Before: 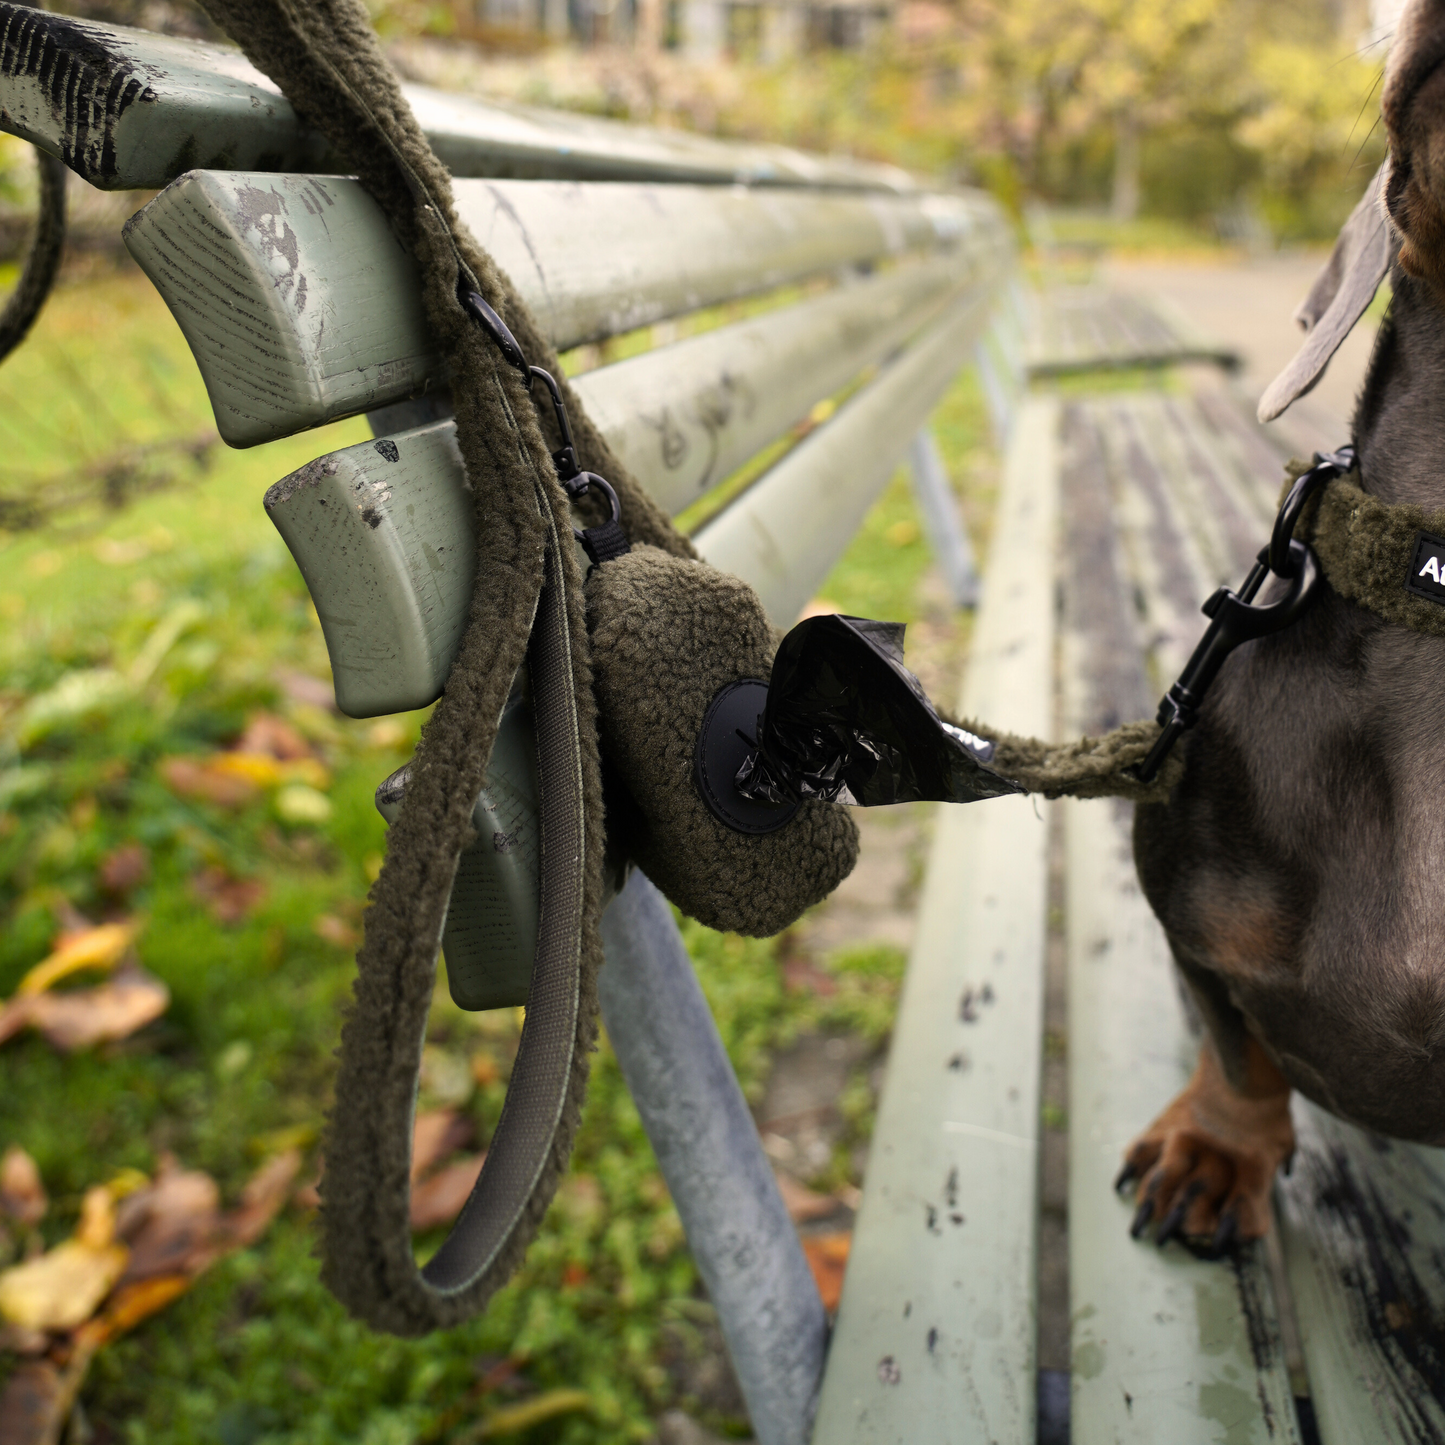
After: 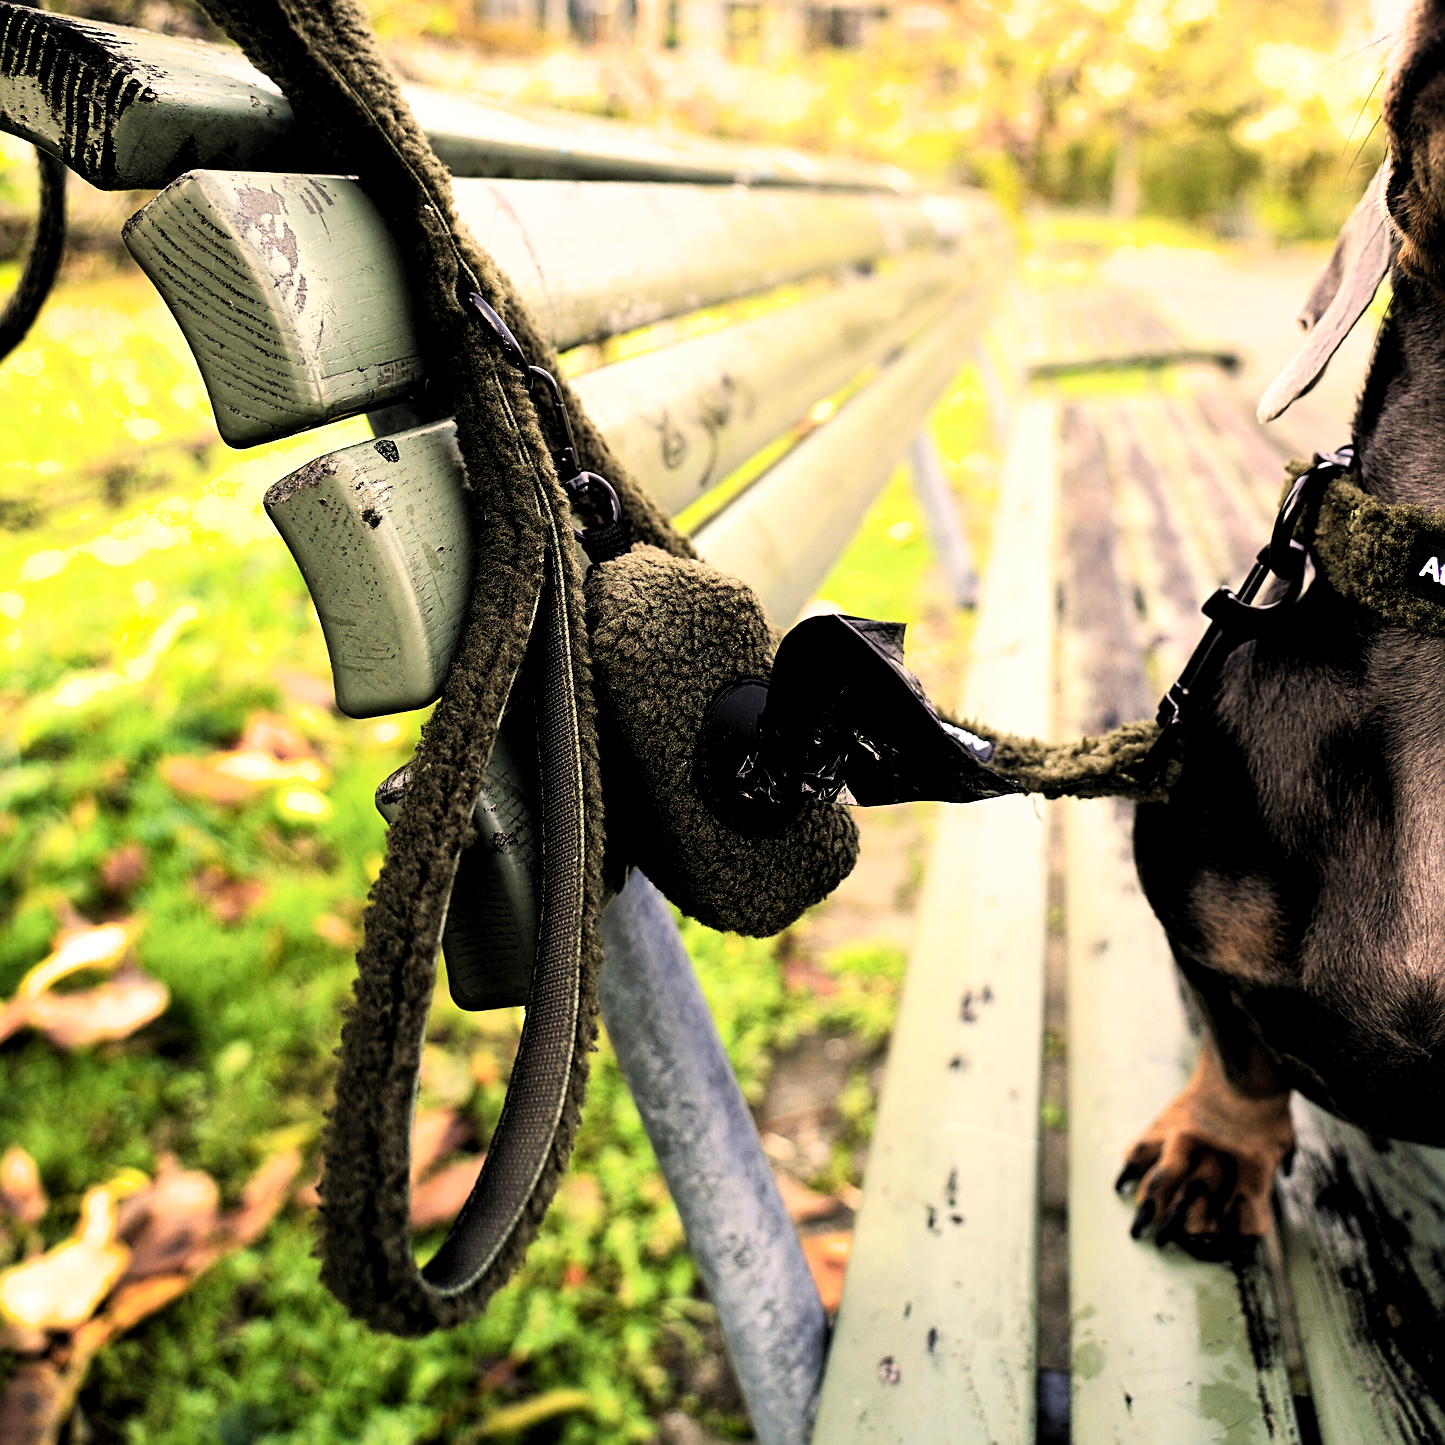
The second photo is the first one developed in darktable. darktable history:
color balance rgb: highlights gain › chroma 3.084%, highlights gain › hue 54.62°, linear chroma grading › global chroma 25.175%, perceptual saturation grading › global saturation -26.645%, global vibrance 6.853%, saturation formula JzAzBz (2021)
contrast brightness saturation: contrast 0.197, brightness 0.198, saturation 0.802
local contrast: mode bilateral grid, contrast 20, coarseness 49, detail 132%, midtone range 0.2
filmic rgb: black relative exposure -5.6 EV, white relative exposure 2.51 EV, threshold 5.98 EV, target black luminance 0%, hardness 4.55, latitude 67.3%, contrast 1.457, shadows ↔ highlights balance -3.87%, enable highlight reconstruction true
sharpen: amount 0.741
